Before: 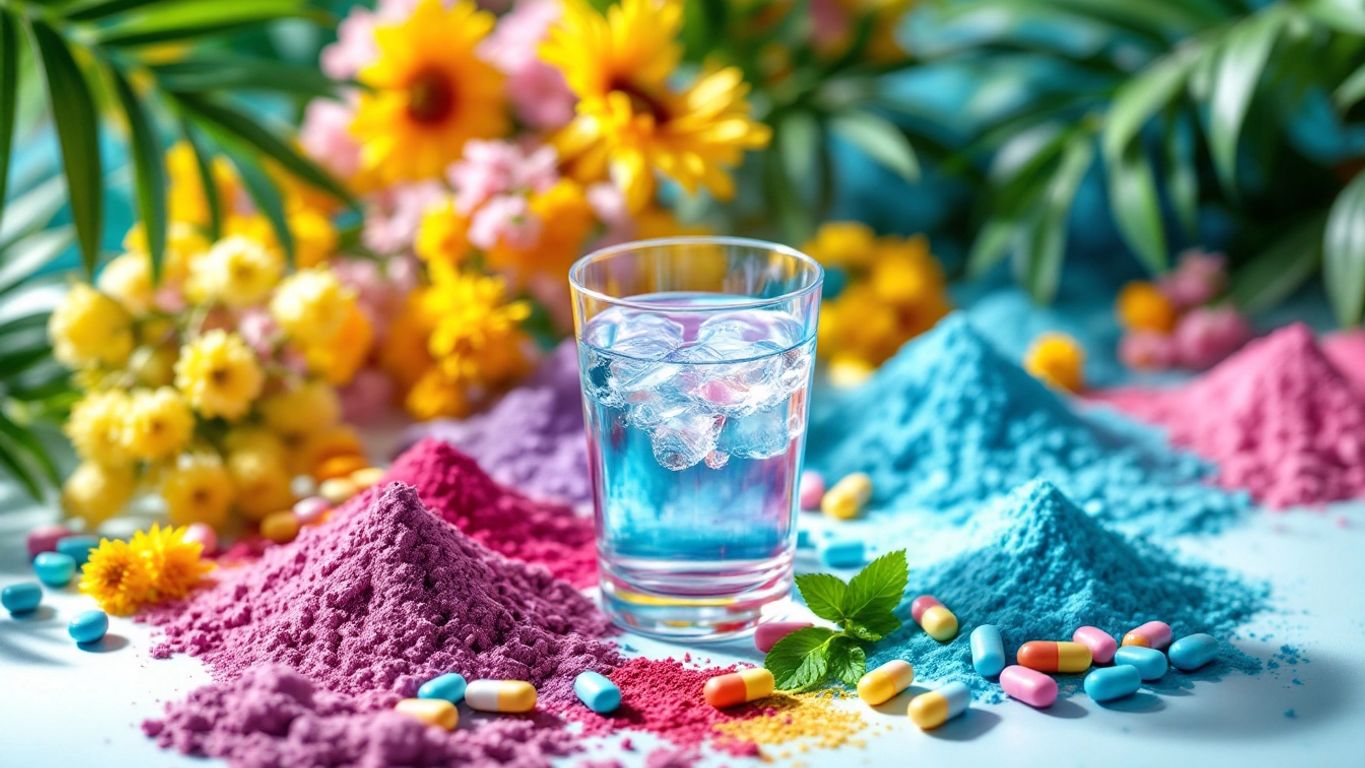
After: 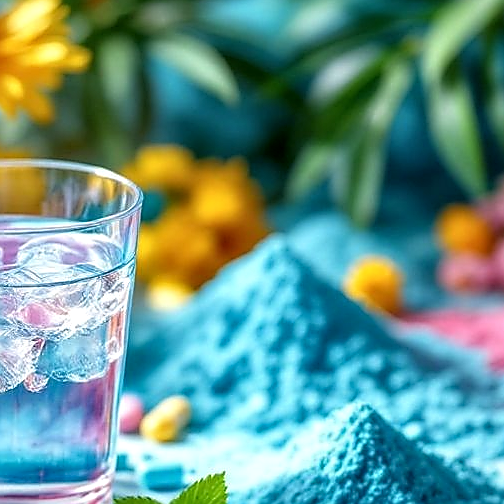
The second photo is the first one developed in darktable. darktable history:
sharpen: radius 1.4, amount 1.25, threshold 0.7
crop and rotate: left 49.936%, top 10.094%, right 13.136%, bottom 24.256%
local contrast: on, module defaults
